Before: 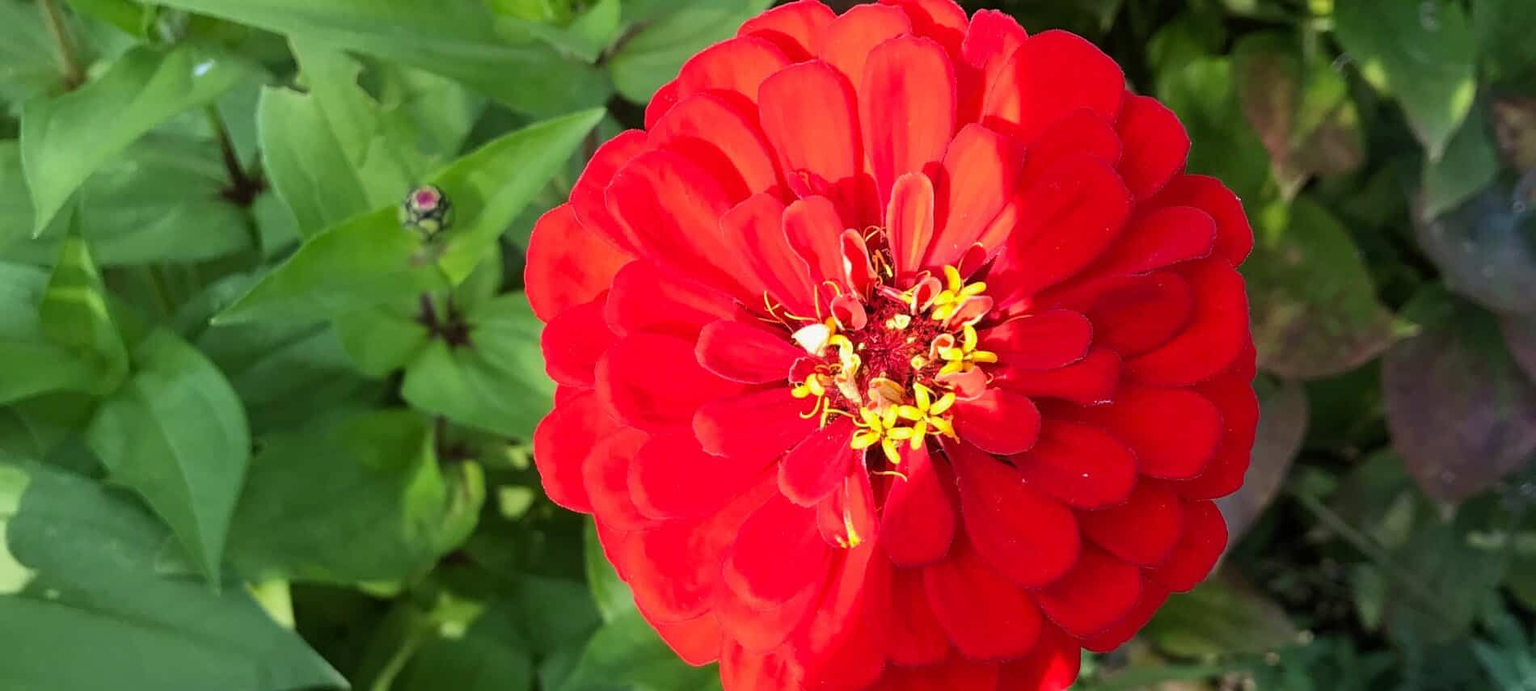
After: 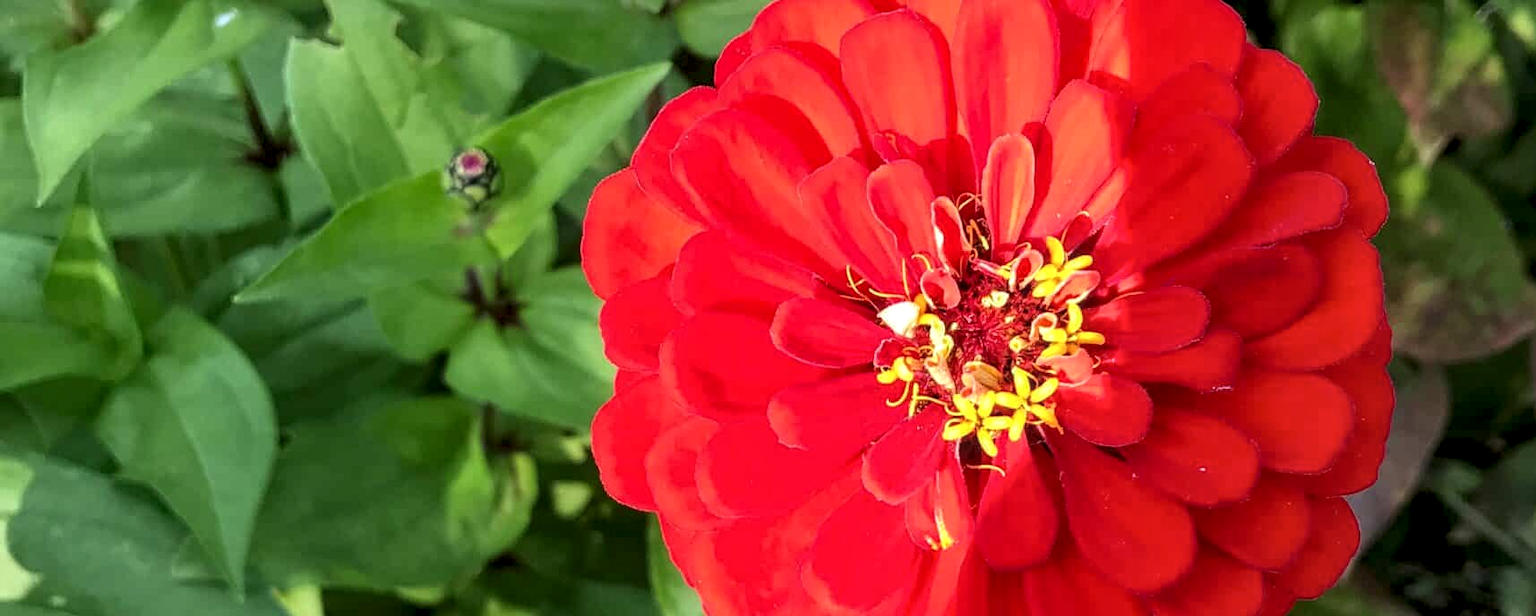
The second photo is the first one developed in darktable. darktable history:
local contrast: highlights 61%, detail 143%, midtone range 0.428
shadows and highlights: shadows 20.91, highlights -35.45, soften with gaussian
crop: top 7.49%, right 9.717%, bottom 11.943%
